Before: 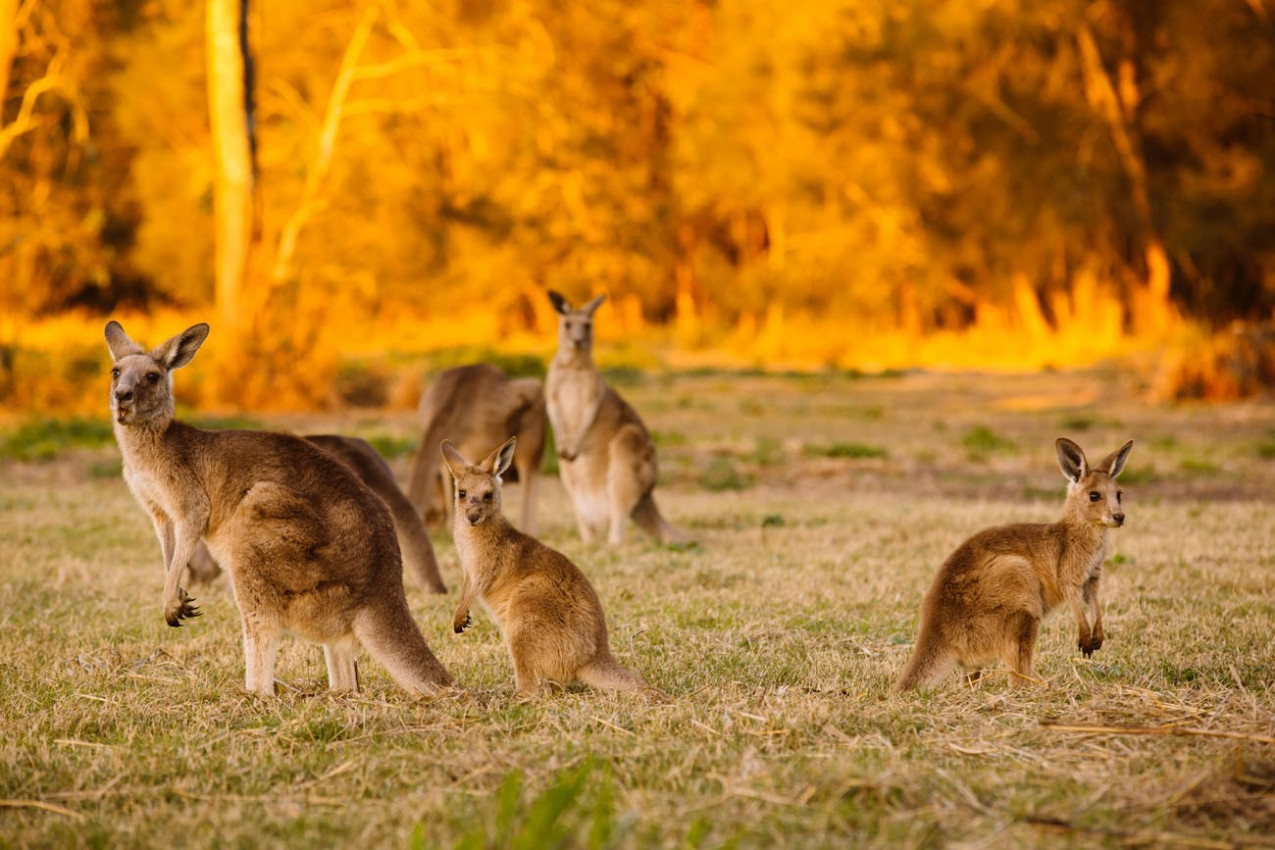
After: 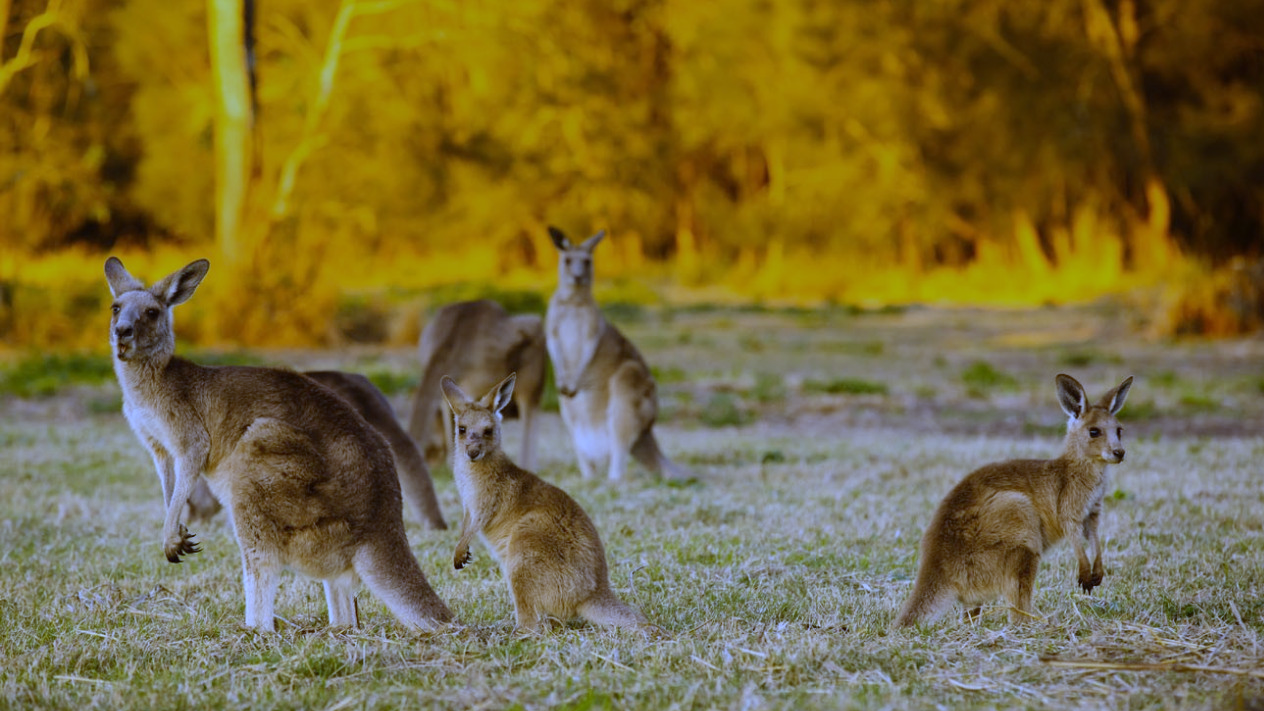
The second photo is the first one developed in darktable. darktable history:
bloom: size 13.65%, threshold 98.39%, strength 4.82%
graduated density: rotation 5.63°, offset 76.9
crop: top 7.625%, bottom 8.027%
white balance: red 0.766, blue 1.537
